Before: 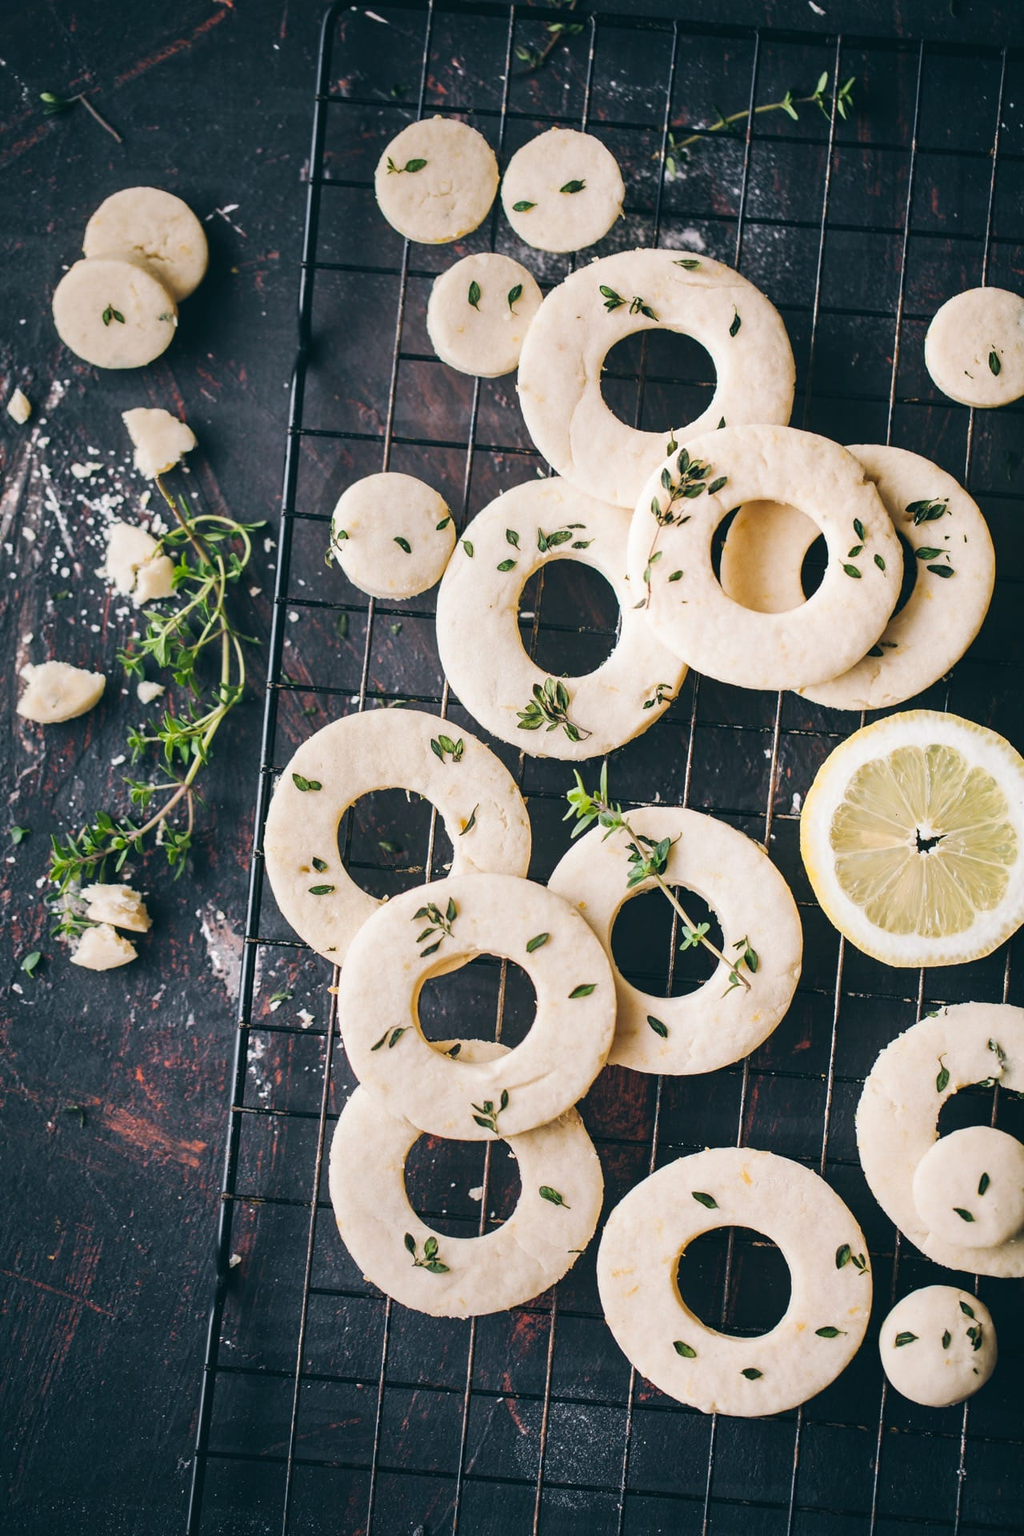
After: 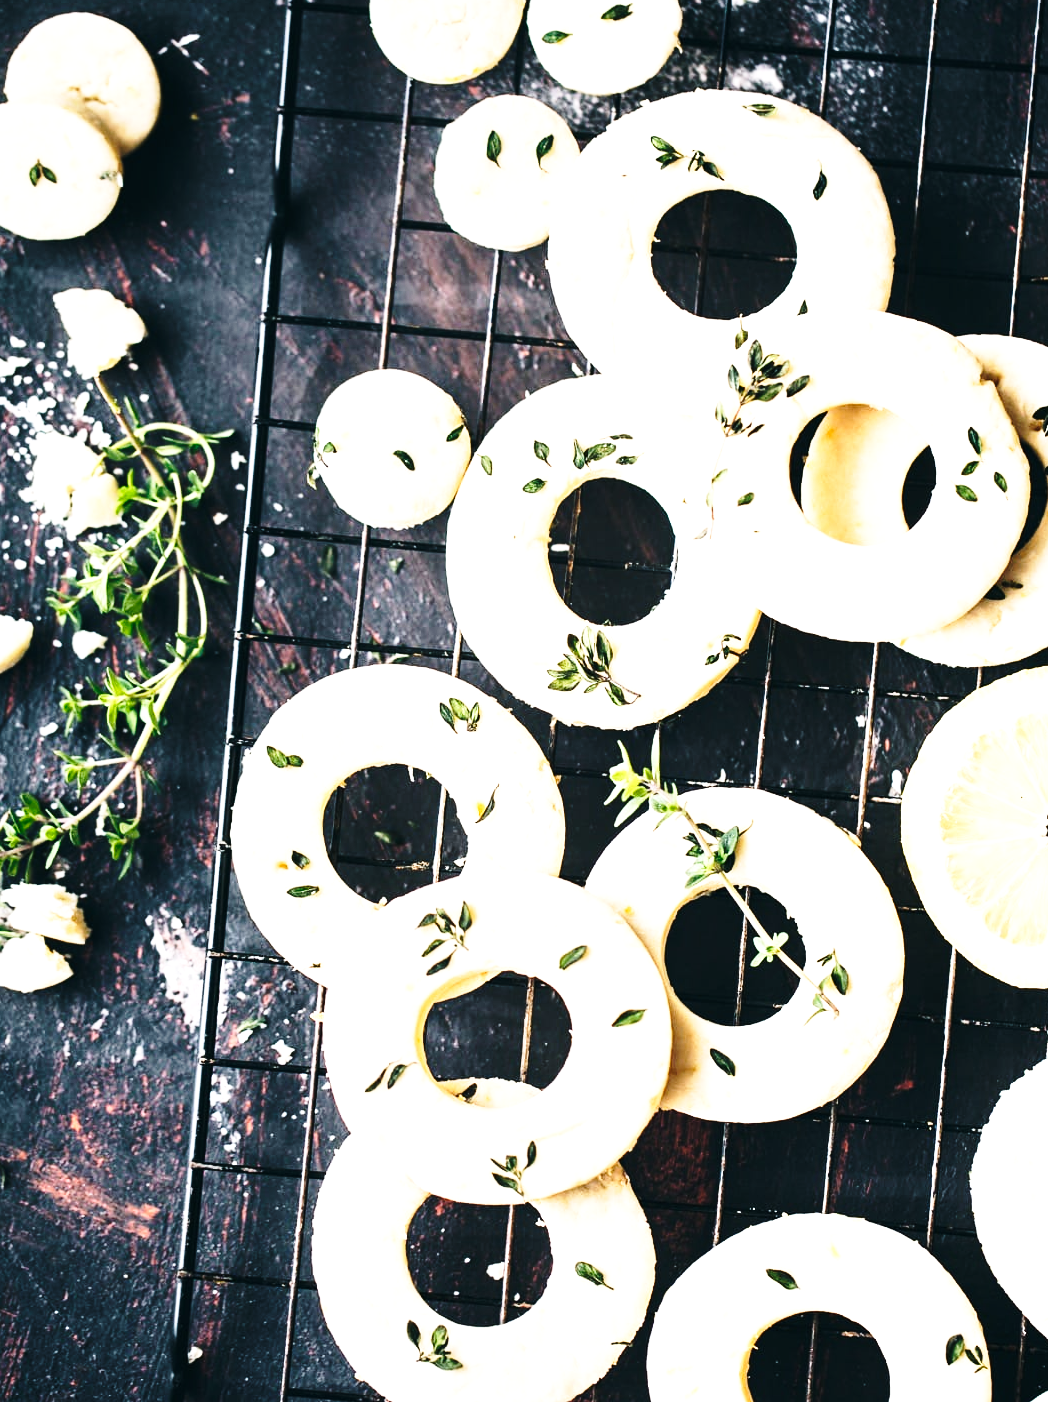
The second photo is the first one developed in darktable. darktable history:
base curve: curves: ch0 [(0, 0) (0.028, 0.03) (0.121, 0.232) (0.46, 0.748) (0.859, 0.968) (1, 1)], preserve colors none
crop: left 7.743%, top 11.524%, right 10.368%, bottom 15.432%
tone equalizer: -8 EV -1.08 EV, -7 EV -1.03 EV, -6 EV -0.872 EV, -5 EV -0.593 EV, -3 EV 0.579 EV, -2 EV 0.865 EV, -1 EV 1 EV, +0 EV 1.06 EV, edges refinement/feathering 500, mask exposure compensation -1.57 EV, preserve details no
exposure: exposure 0.161 EV, compensate highlight preservation false
